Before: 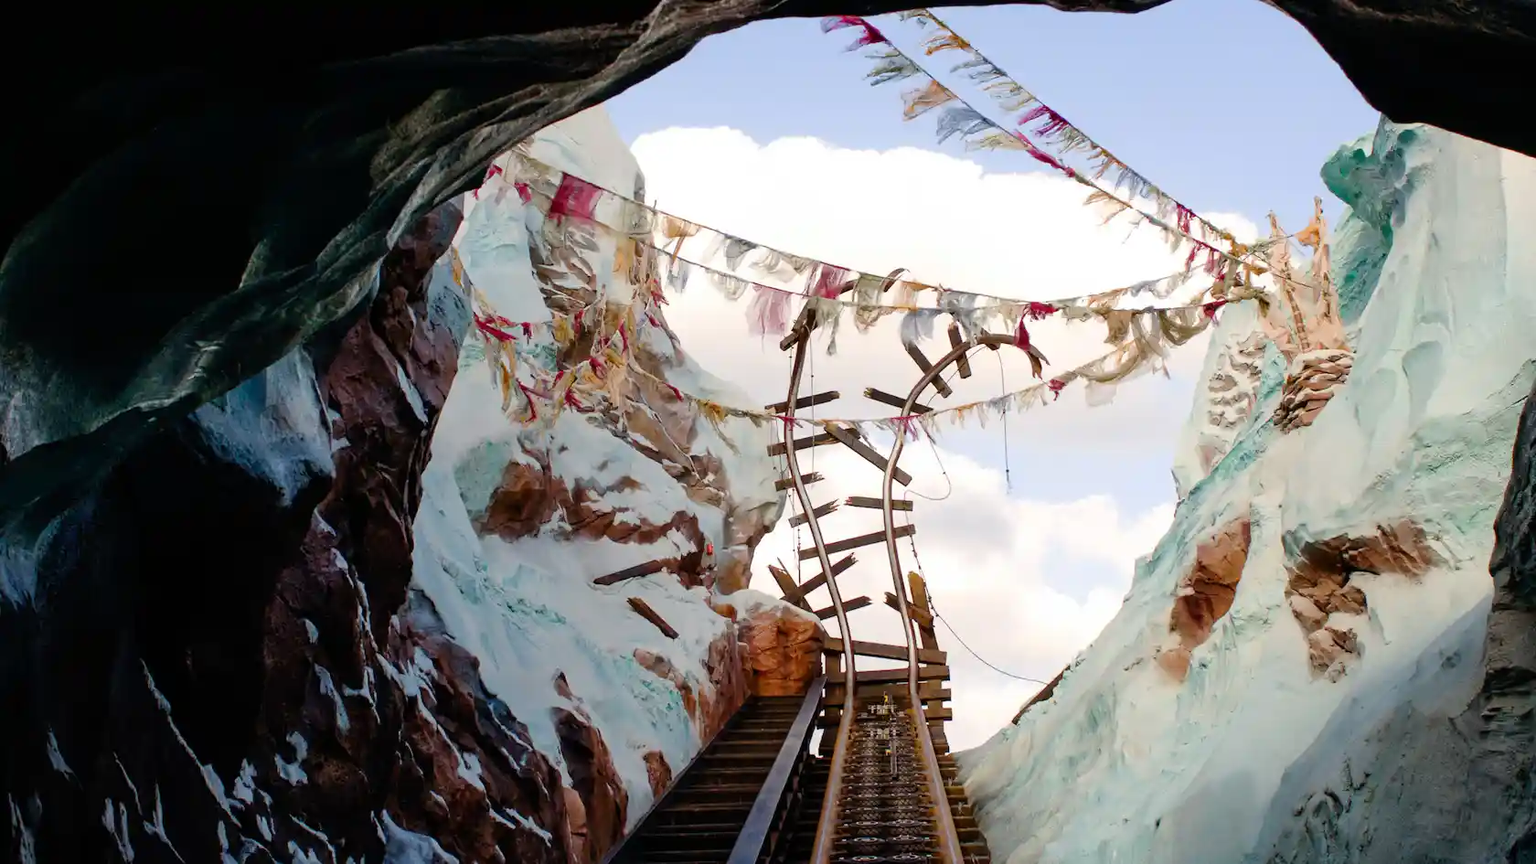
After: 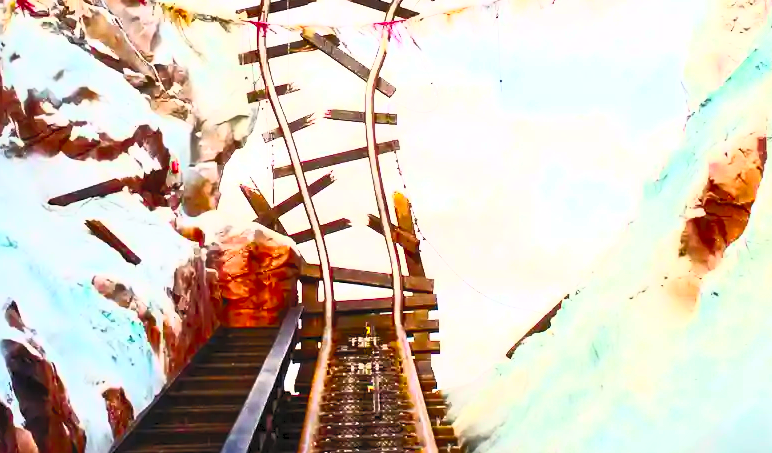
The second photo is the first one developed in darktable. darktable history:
contrast brightness saturation: contrast 0.996, brightness 0.982, saturation 0.999
crop: left 35.788%, top 45.94%, right 18.214%, bottom 6.064%
